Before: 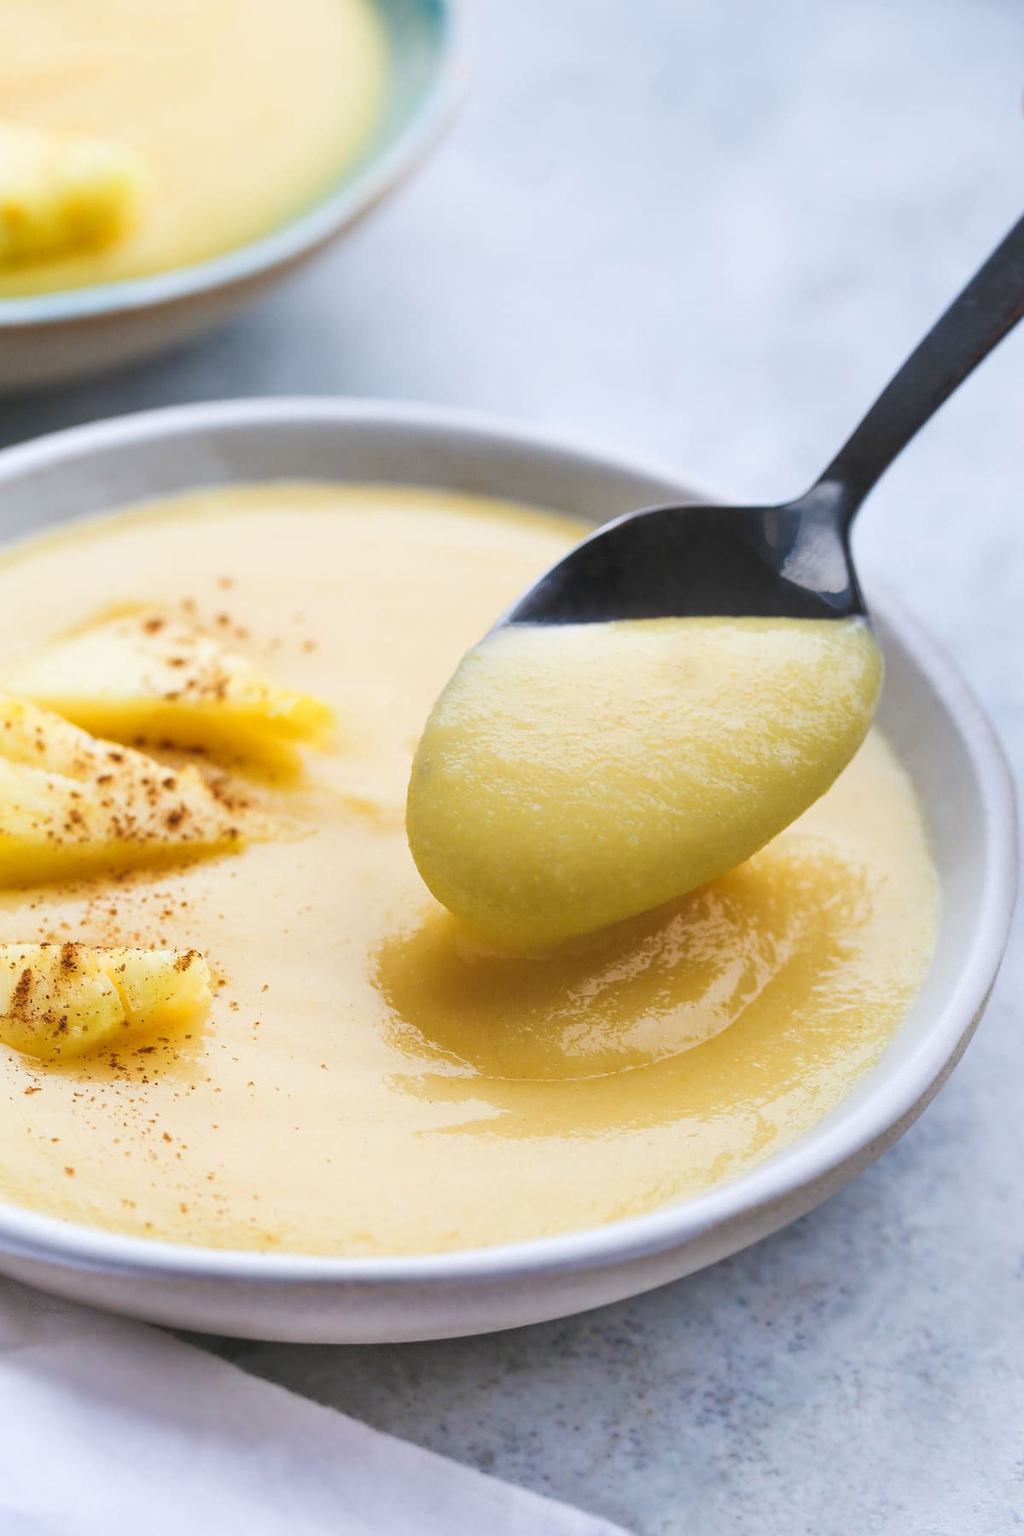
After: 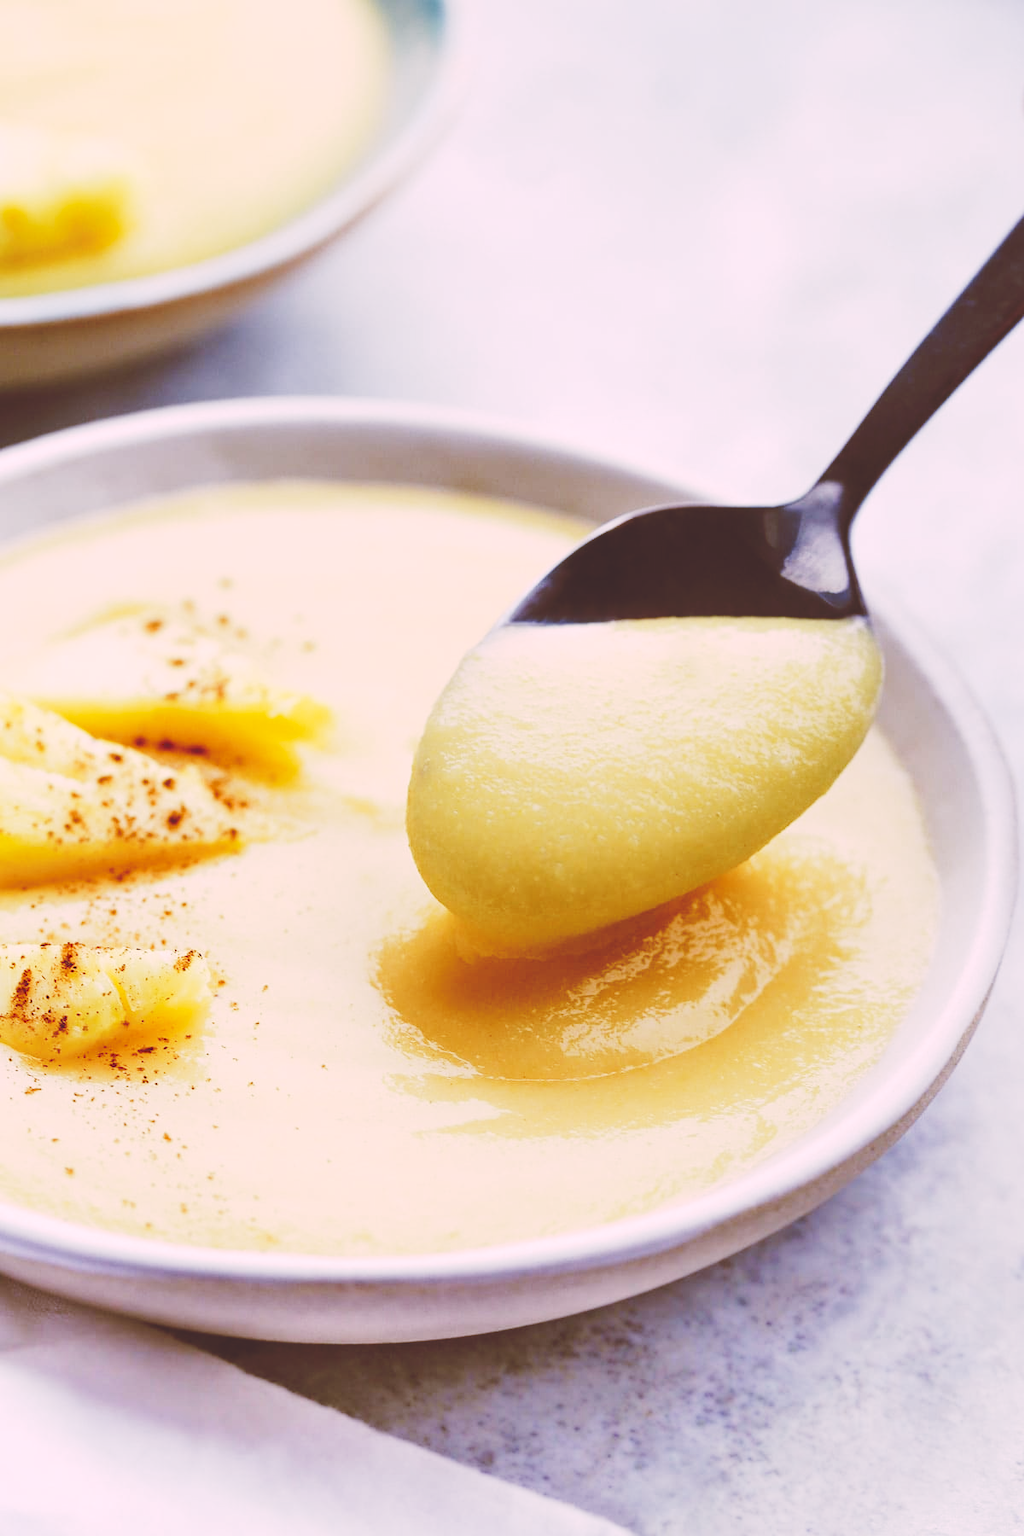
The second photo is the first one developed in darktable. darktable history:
tone curve: curves: ch0 [(0, 0) (0.003, 0.172) (0.011, 0.177) (0.025, 0.177) (0.044, 0.177) (0.069, 0.178) (0.1, 0.181) (0.136, 0.19) (0.177, 0.208) (0.224, 0.226) (0.277, 0.274) (0.335, 0.338) (0.399, 0.43) (0.468, 0.535) (0.543, 0.635) (0.623, 0.726) (0.709, 0.815) (0.801, 0.882) (0.898, 0.936) (1, 1)], preserve colors none
color look up table: target L [95.25, 93.54, 91.29, 87.08, 82.89, 70.06, 62.98, 52.42, 43.29, 41.74, 29.9, 24.12, 6.26, 200.89, 89.12, 81.1, 69.16, 53.54, 56.43, 48.49, 49.98, 47.85, 41.33, 40.48, 41.36, 30.39, 23.59, 12.49, 82.11, 79.53, 81.24, 60.48, 51.78, 52.7, 54.85, 59.11, 50.87, 48.03, 37.76, 29.91, 28.14, 31.27, 7.945, 5.832, 91.48, 73.69, 65.14, 49.02, 39.59], target a [16.54, -2.724, -8.137, -31.81, -55.68, -24.84, -38.67, -13.44, -25.93, -19.66, -6.082, -5.585, 36.13, 0, 12.58, 5.059, 30.23, 55.71, 28.04, 62.97, 9.768, 22.44, 34.8, 52.83, 41.66, 13.03, 47.59, 50.17, 18.62, 12.77, 32.62, 49.67, 71.49, 5.03, 6.171, 57.98, 25.33, 26.91, 52.04, 15.94, 9.721, 53.27, 41.53, 35.71, -13.08, -15.27, -24.21, -4.363, -3.342], target b [4.075, 35.11, 57.96, 5.607, 34.12, 27.31, 53.43, 47.32, 51.29, 10.59, 50.97, 40.64, 10.26, -0.001, 19.03, 70.8, 34.66, 23.58, 54.75, 82.82, 22.24, 44.82, 6.176, 35.92, 70.53, 29.42, 39.85, 20.99, -19.82, -2.753, -18.5, 1.207, -24.1, -53.36, 1.303, -55.08, -20.68, -72, -6.712, -42.62, -15.9, -58.03, 12.97, 9.457, -8.56, -26.32, -10.59, -22.64, -0.734], num patches 49
